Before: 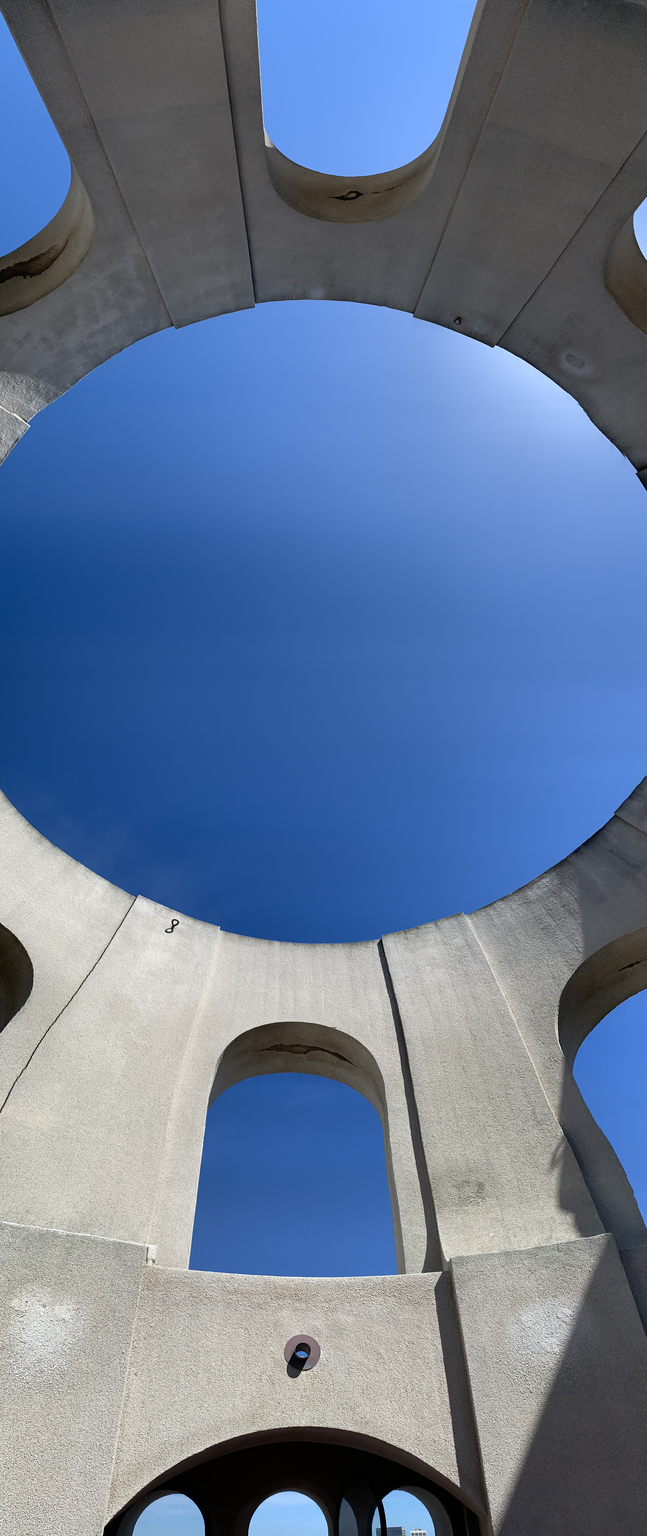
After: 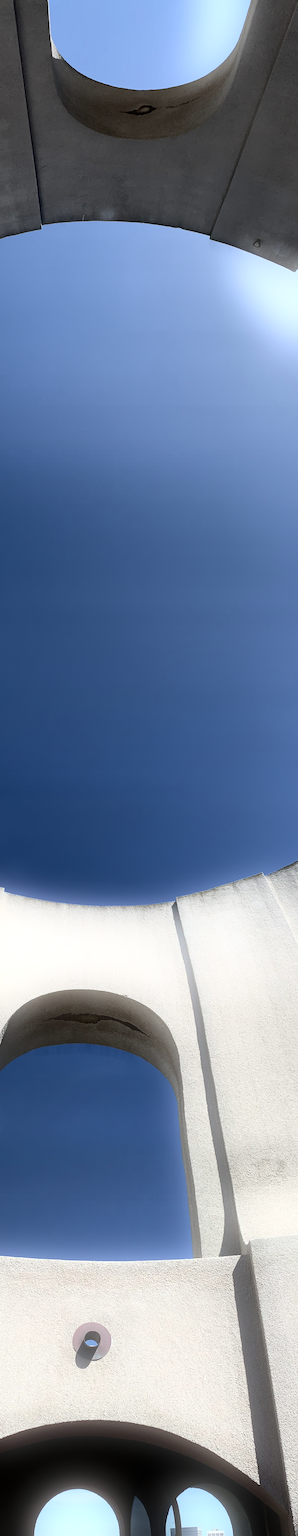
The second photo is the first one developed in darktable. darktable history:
bloom: on, module defaults
contrast brightness saturation: contrast 0.25, saturation -0.31
crop: left 33.452%, top 6.025%, right 23.155%
